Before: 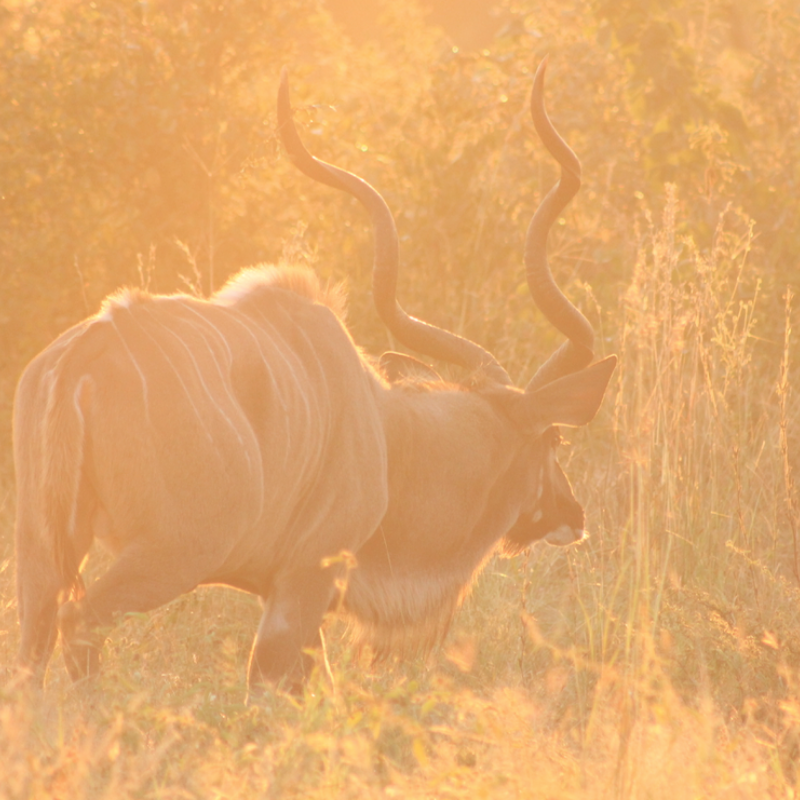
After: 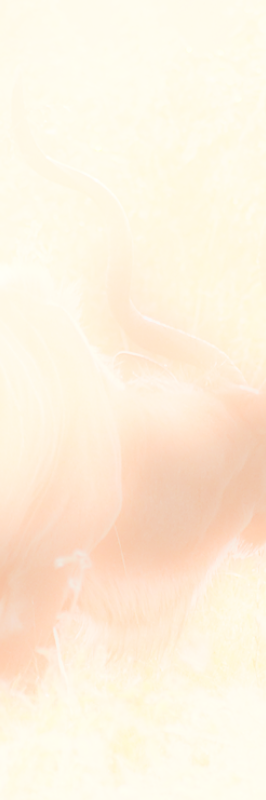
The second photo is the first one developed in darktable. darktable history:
filmic rgb: black relative exposure -5 EV, hardness 2.88, contrast 1.4, highlights saturation mix -30%
crop: left 33.36%, right 33.36%
exposure: black level correction -0.023, exposure 1.397 EV, compensate highlight preservation false
contrast brightness saturation: contrast -0.15, brightness 0.05, saturation -0.12
bloom: size 5%, threshold 95%, strength 15%
sharpen: on, module defaults
